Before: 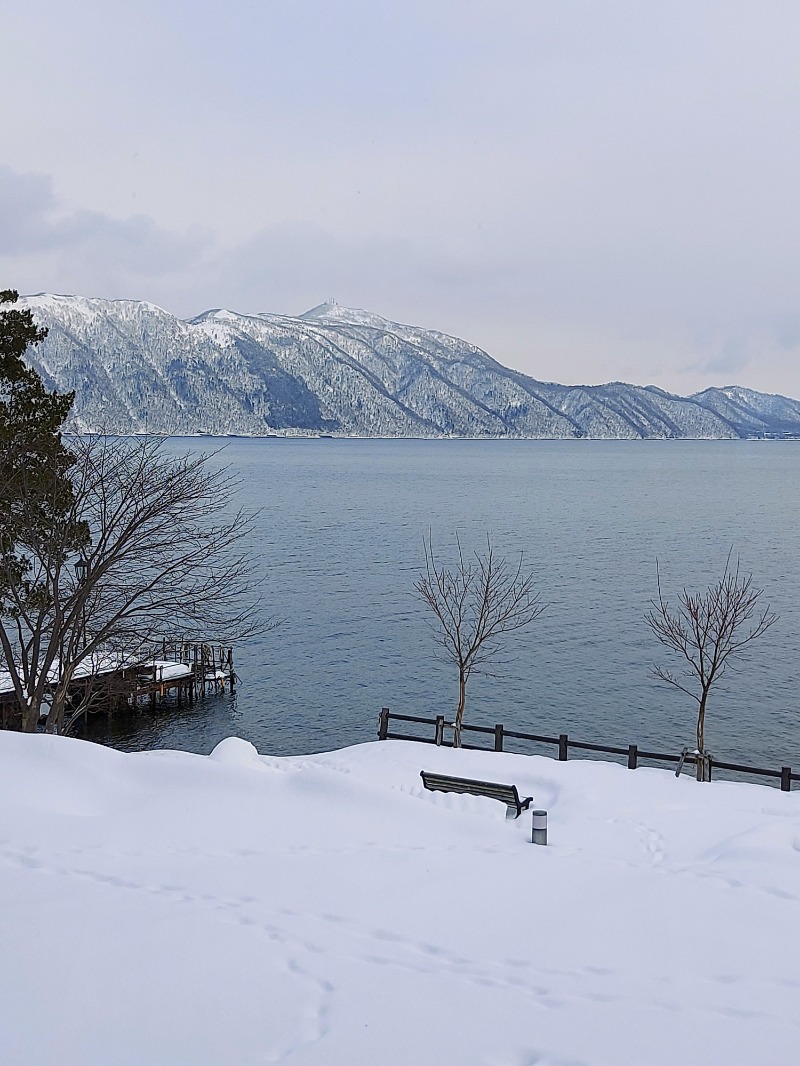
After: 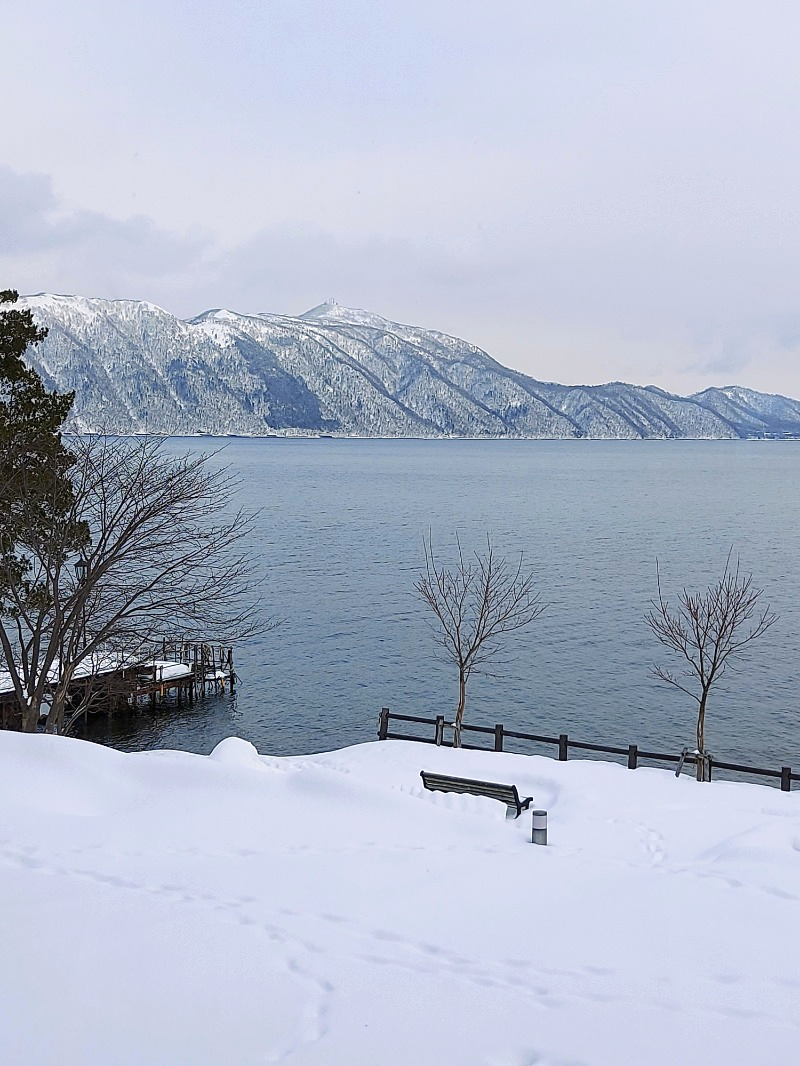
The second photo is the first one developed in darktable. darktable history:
exposure: exposure 0.211 EV, compensate highlight preservation false
